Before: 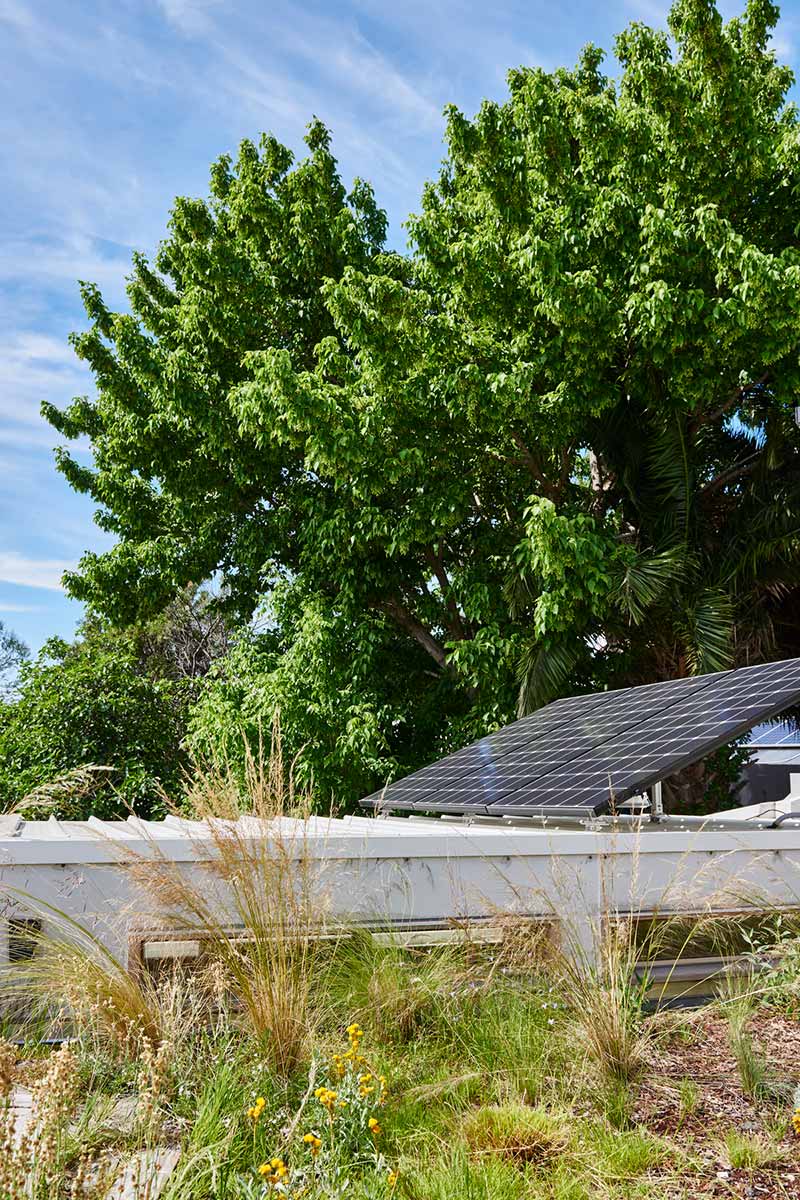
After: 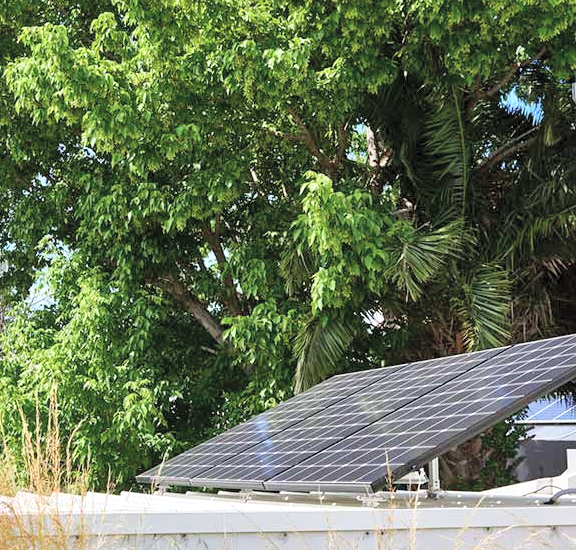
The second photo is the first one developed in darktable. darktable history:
crop and rotate: left 27.938%, top 27.046%, bottom 27.046%
exposure: exposure 0.2 EV, compensate highlight preservation false
contrast brightness saturation: brightness 0.28
local contrast: mode bilateral grid, contrast 20, coarseness 50, detail 120%, midtone range 0.2
